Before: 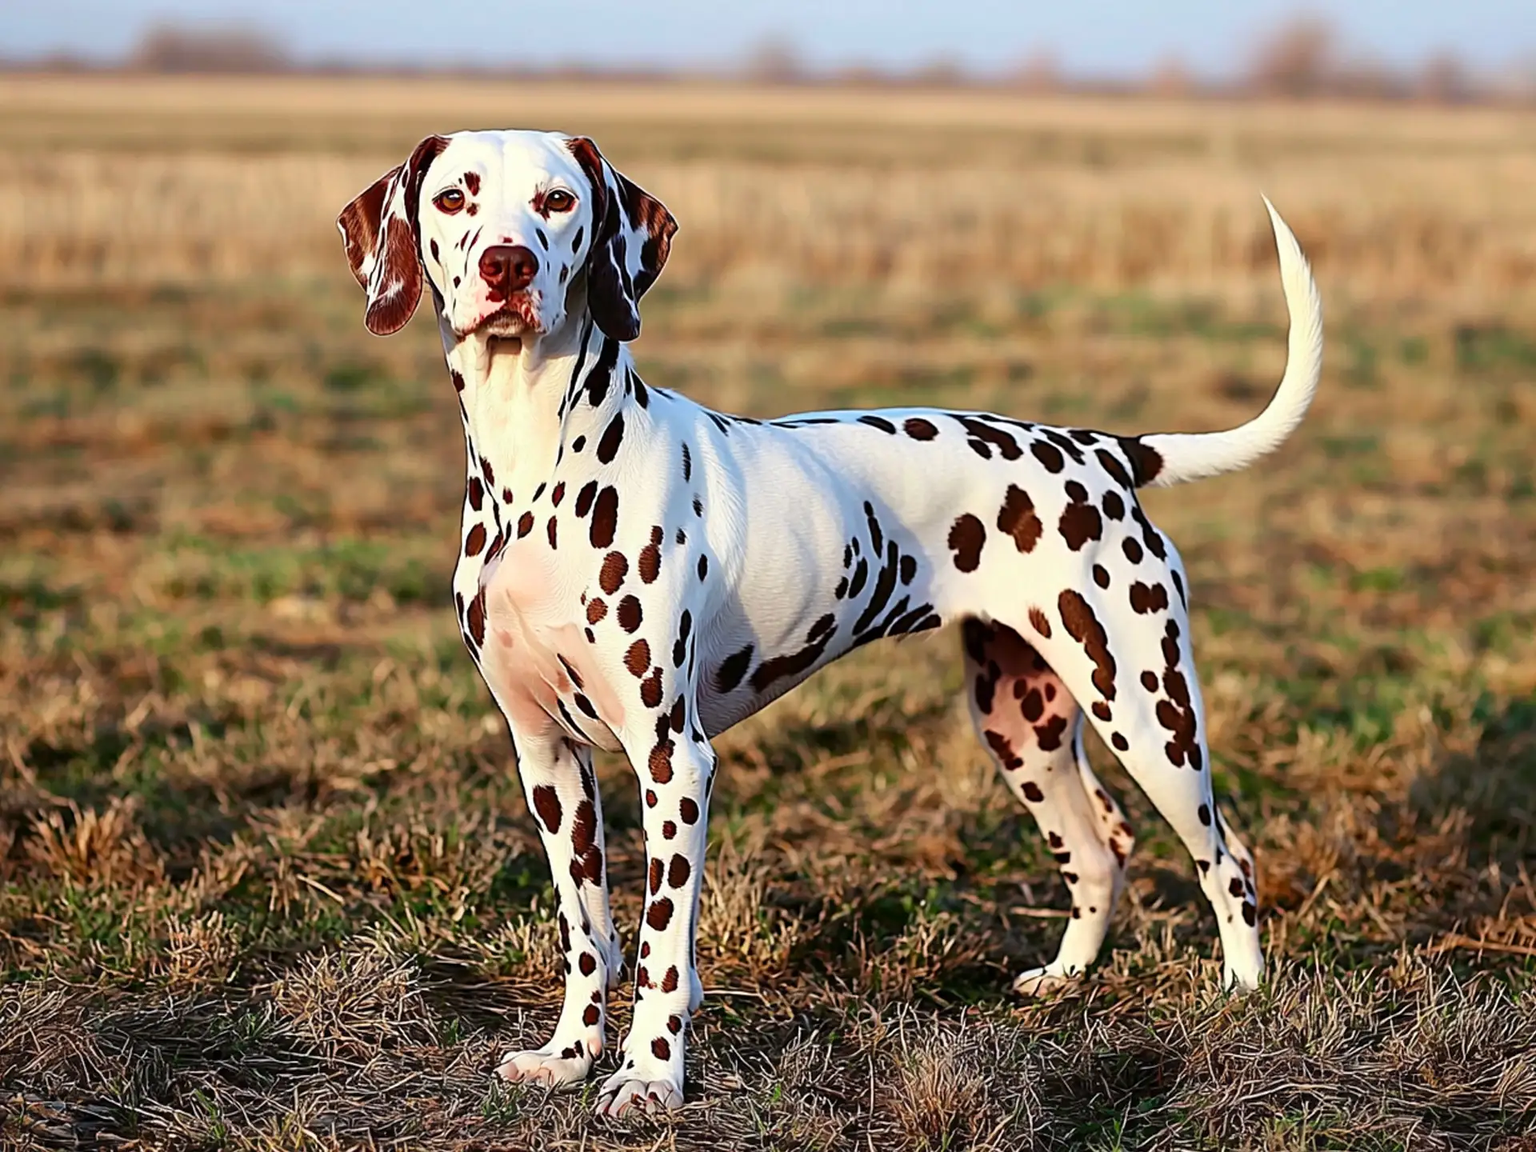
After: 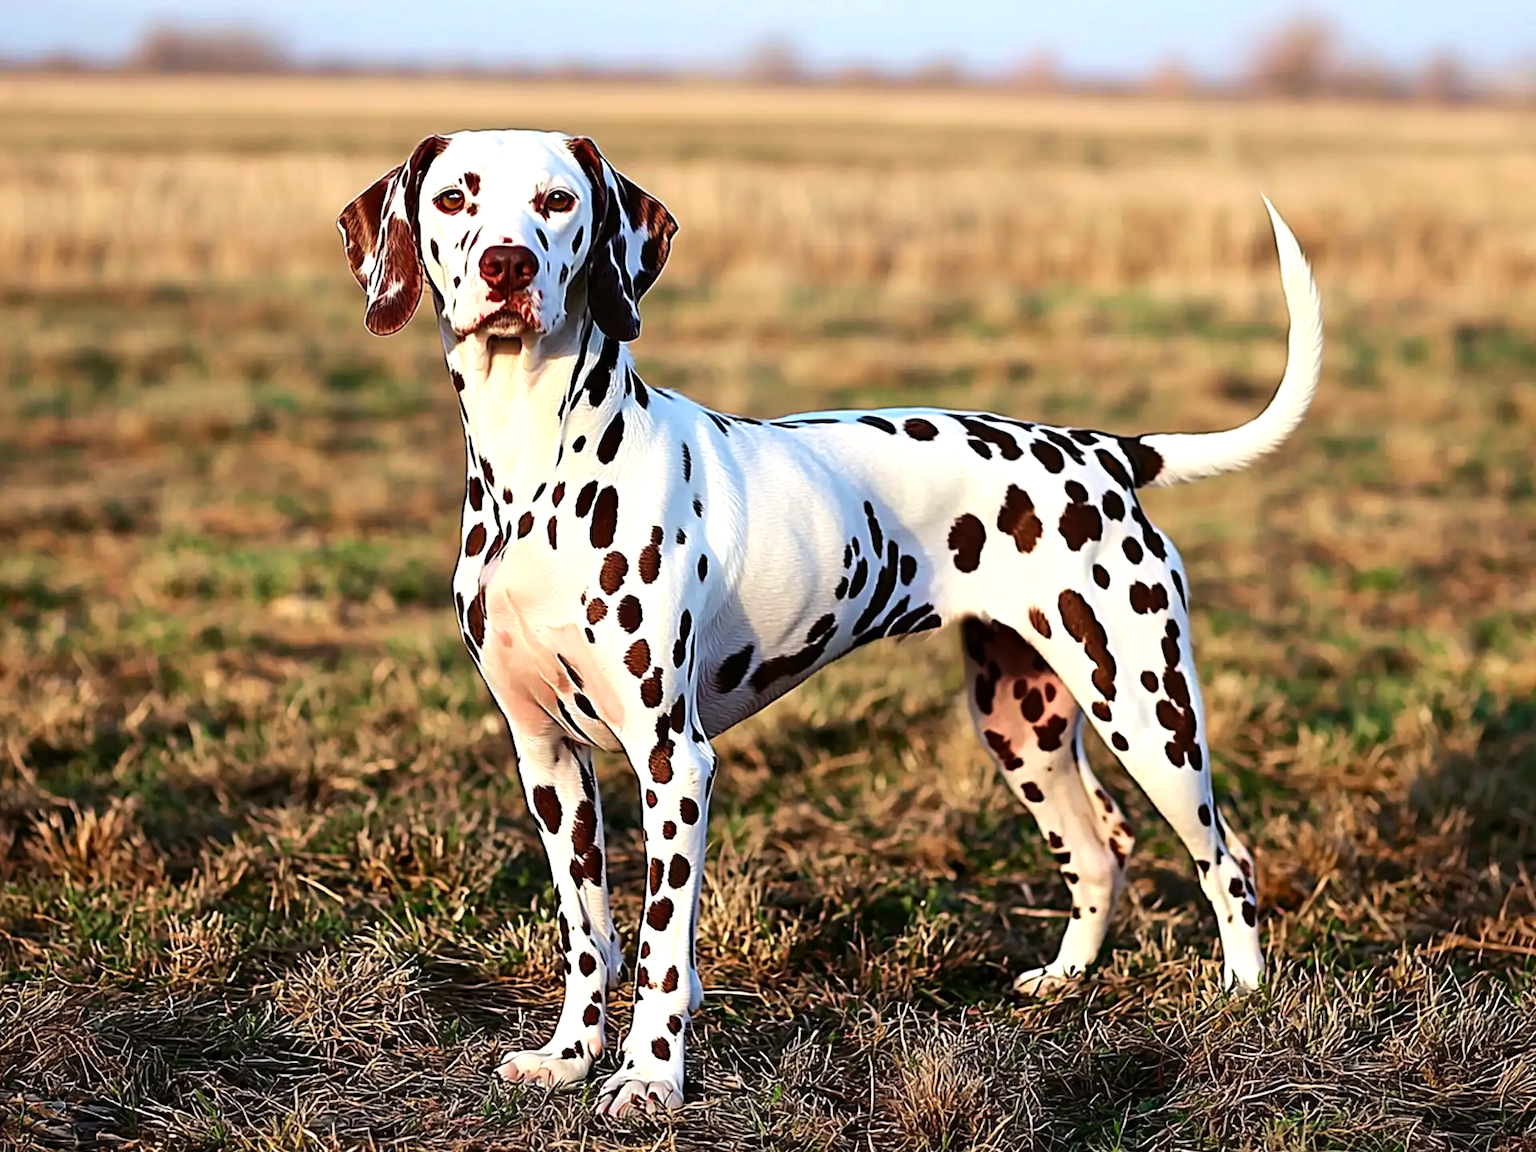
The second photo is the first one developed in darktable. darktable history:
velvia: strength 15%
tone equalizer: -8 EV -0.417 EV, -7 EV -0.389 EV, -6 EV -0.333 EV, -5 EV -0.222 EV, -3 EV 0.222 EV, -2 EV 0.333 EV, -1 EV 0.389 EV, +0 EV 0.417 EV, edges refinement/feathering 500, mask exposure compensation -1.57 EV, preserve details no
